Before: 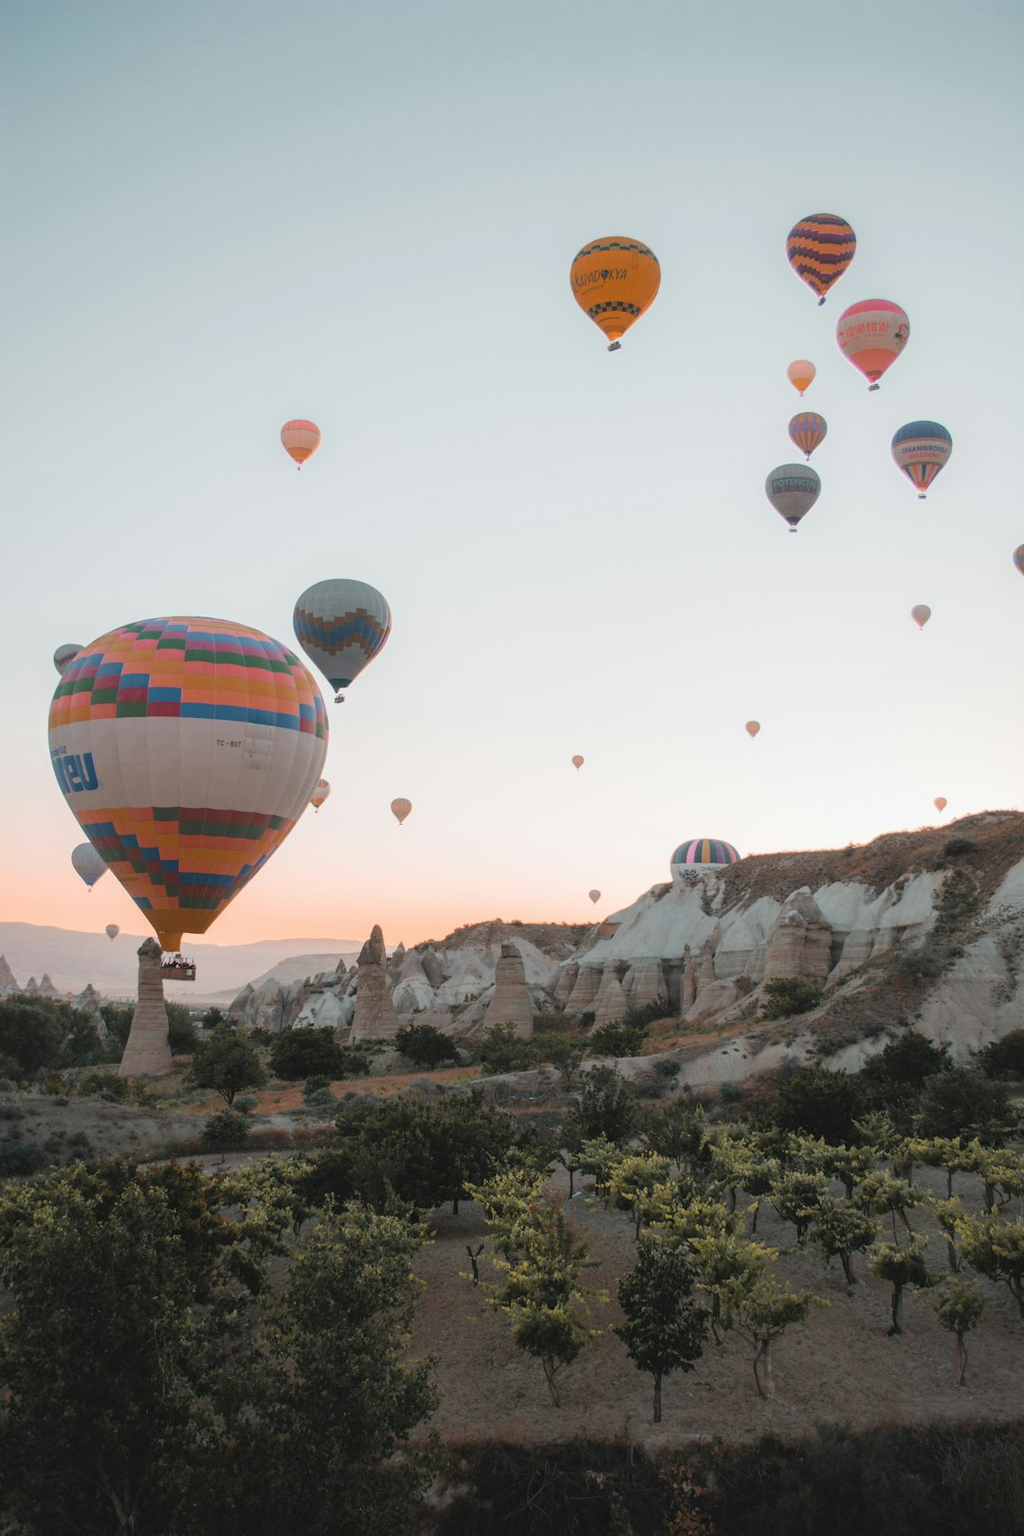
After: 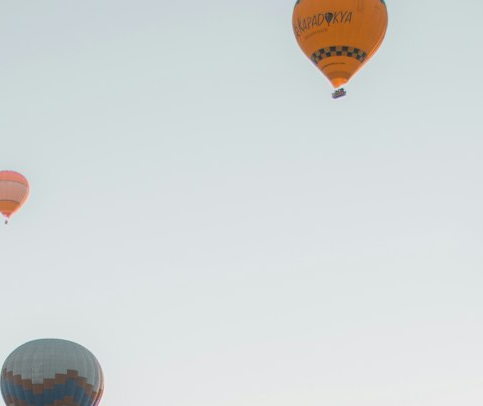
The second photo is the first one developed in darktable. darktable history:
crop: left 28.64%, top 16.832%, right 26.637%, bottom 58.055%
